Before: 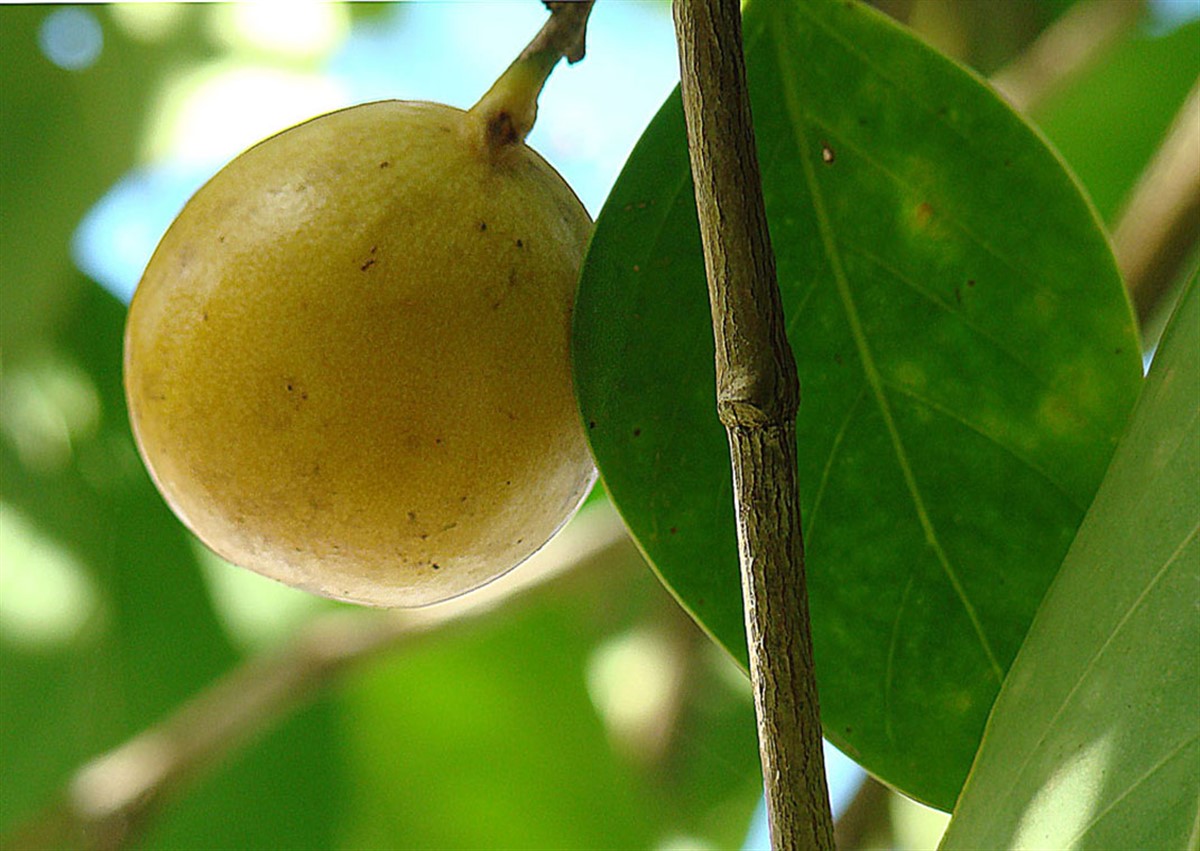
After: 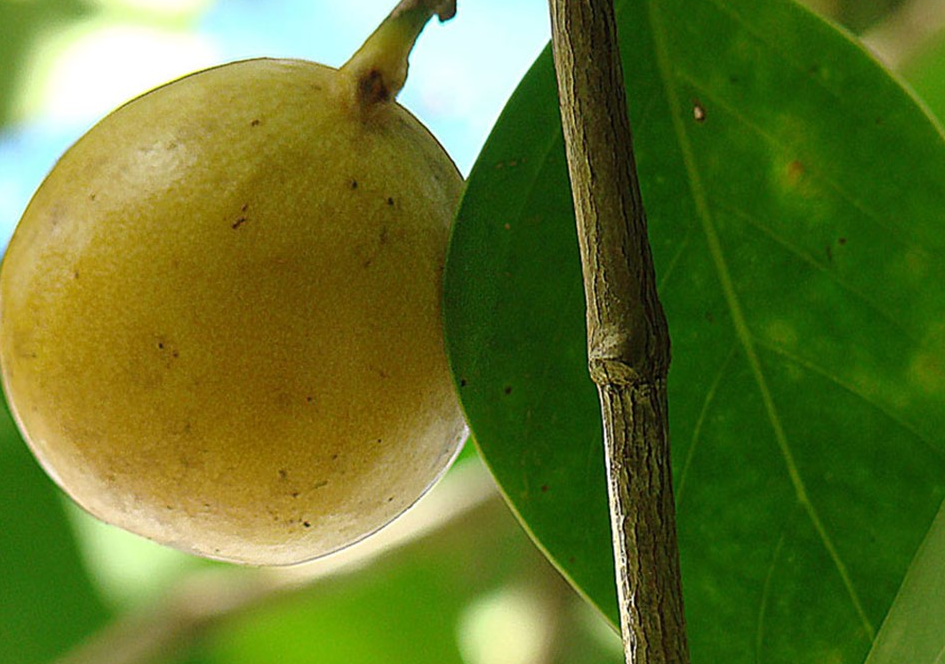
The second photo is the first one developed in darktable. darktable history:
crop and rotate: left 10.77%, top 5.1%, right 10.41%, bottom 16.76%
tone equalizer: -8 EV -0.55 EV
